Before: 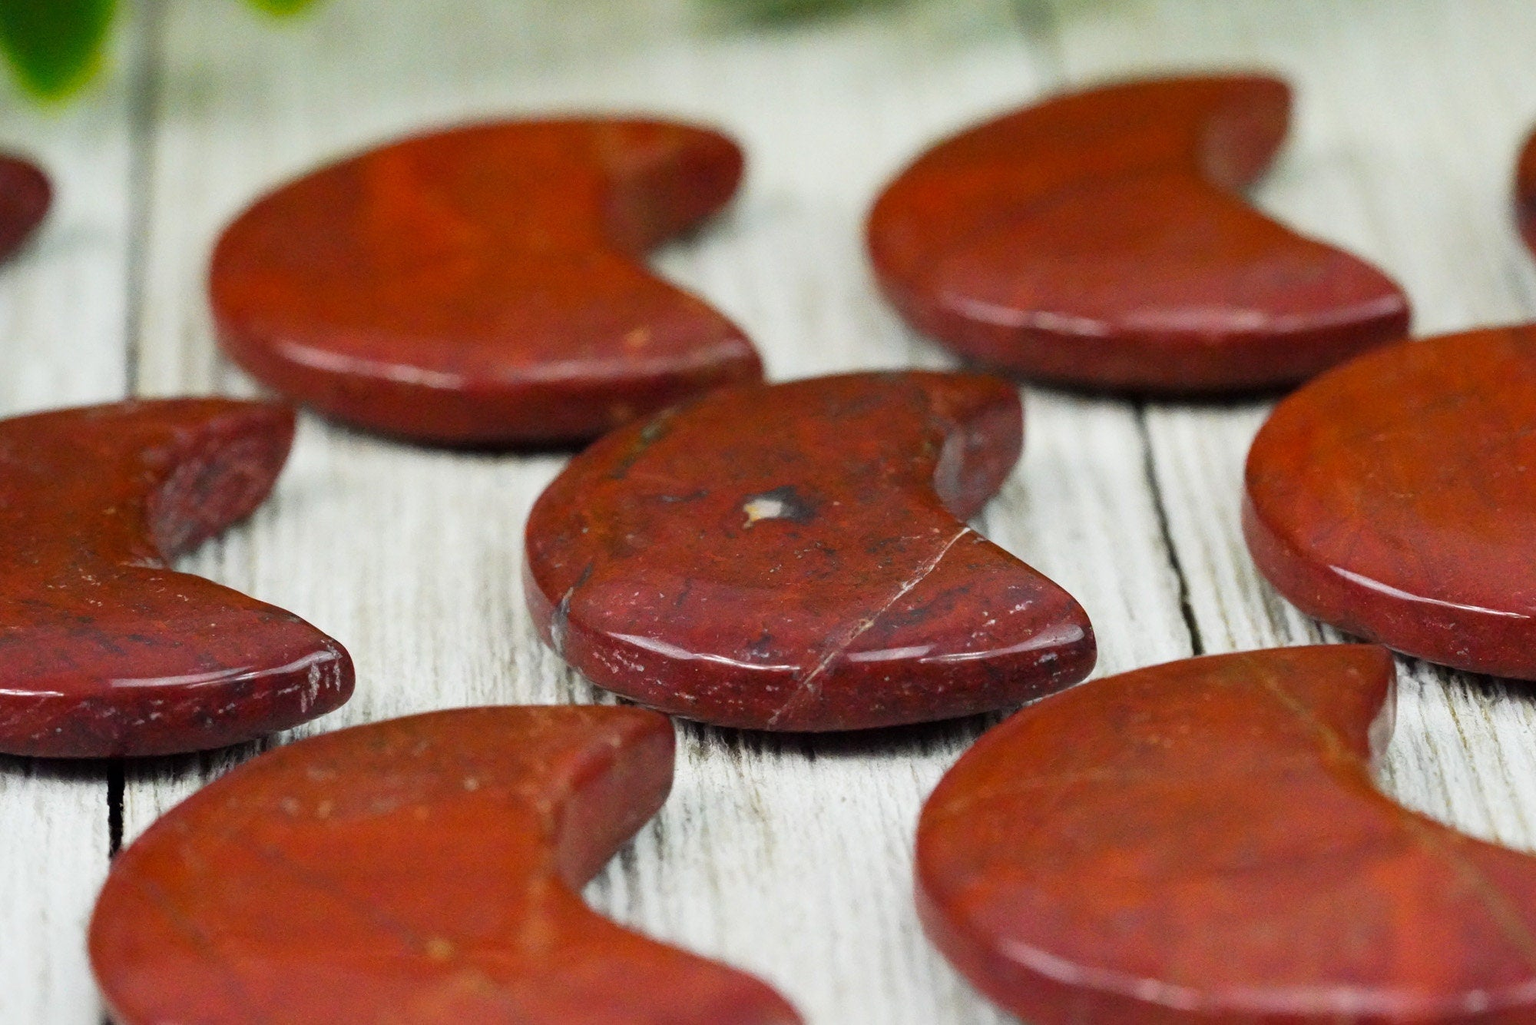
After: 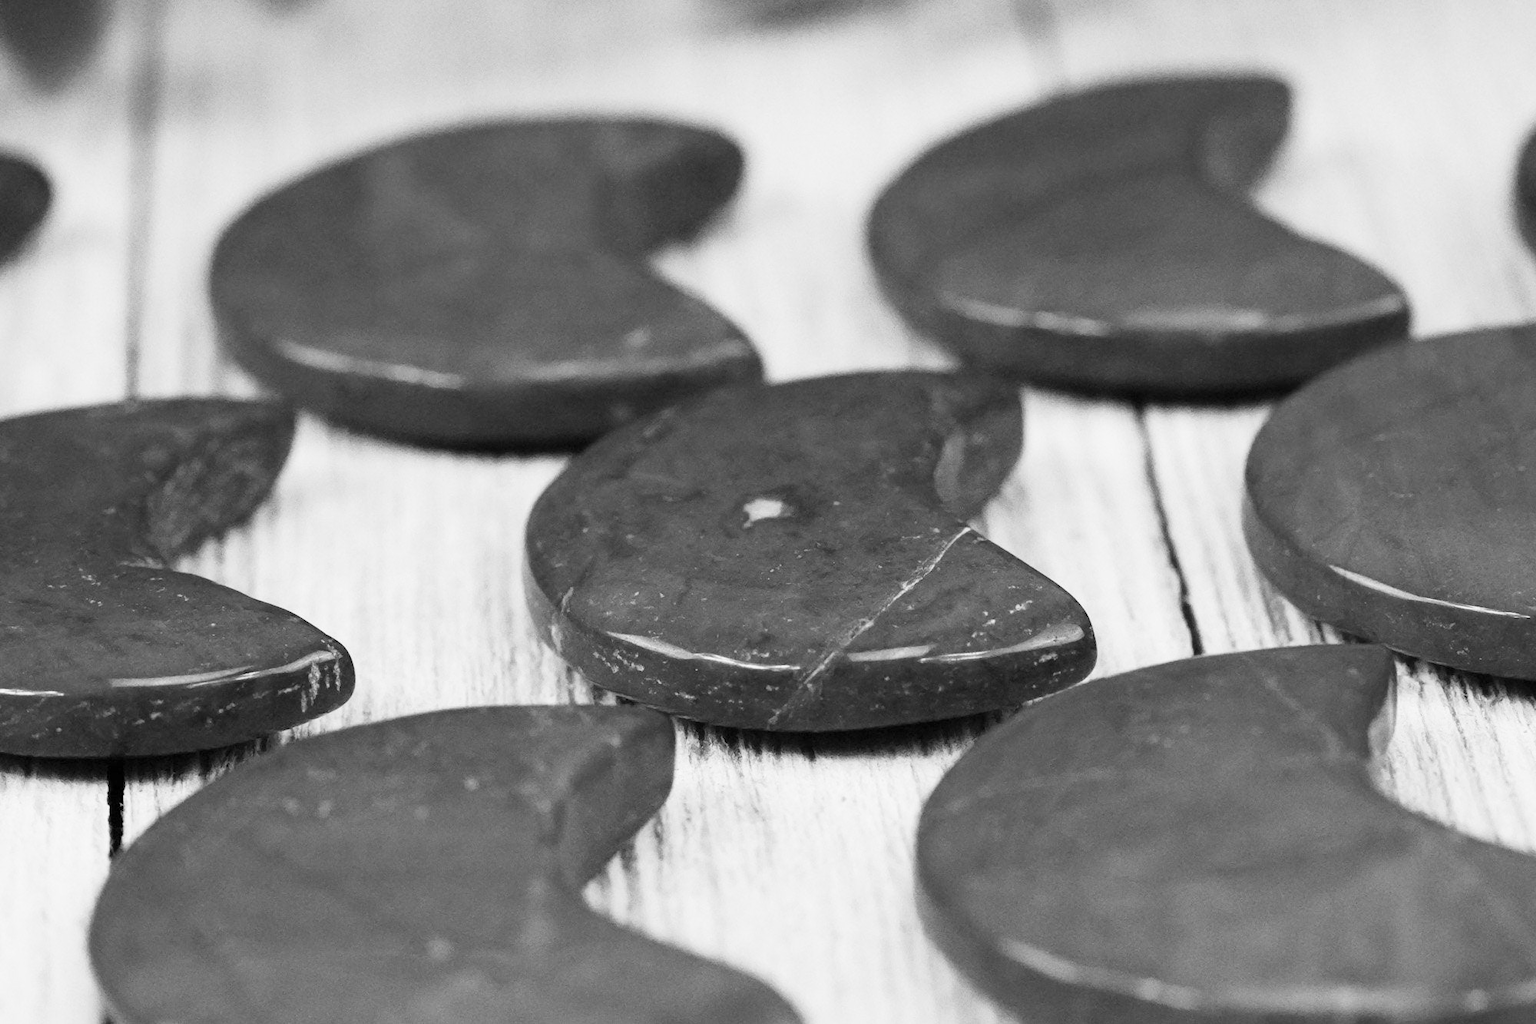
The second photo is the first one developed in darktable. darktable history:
monochrome: a -3.63, b -0.465
contrast brightness saturation: contrast 0.2, brightness 0.16, saturation 0.22
